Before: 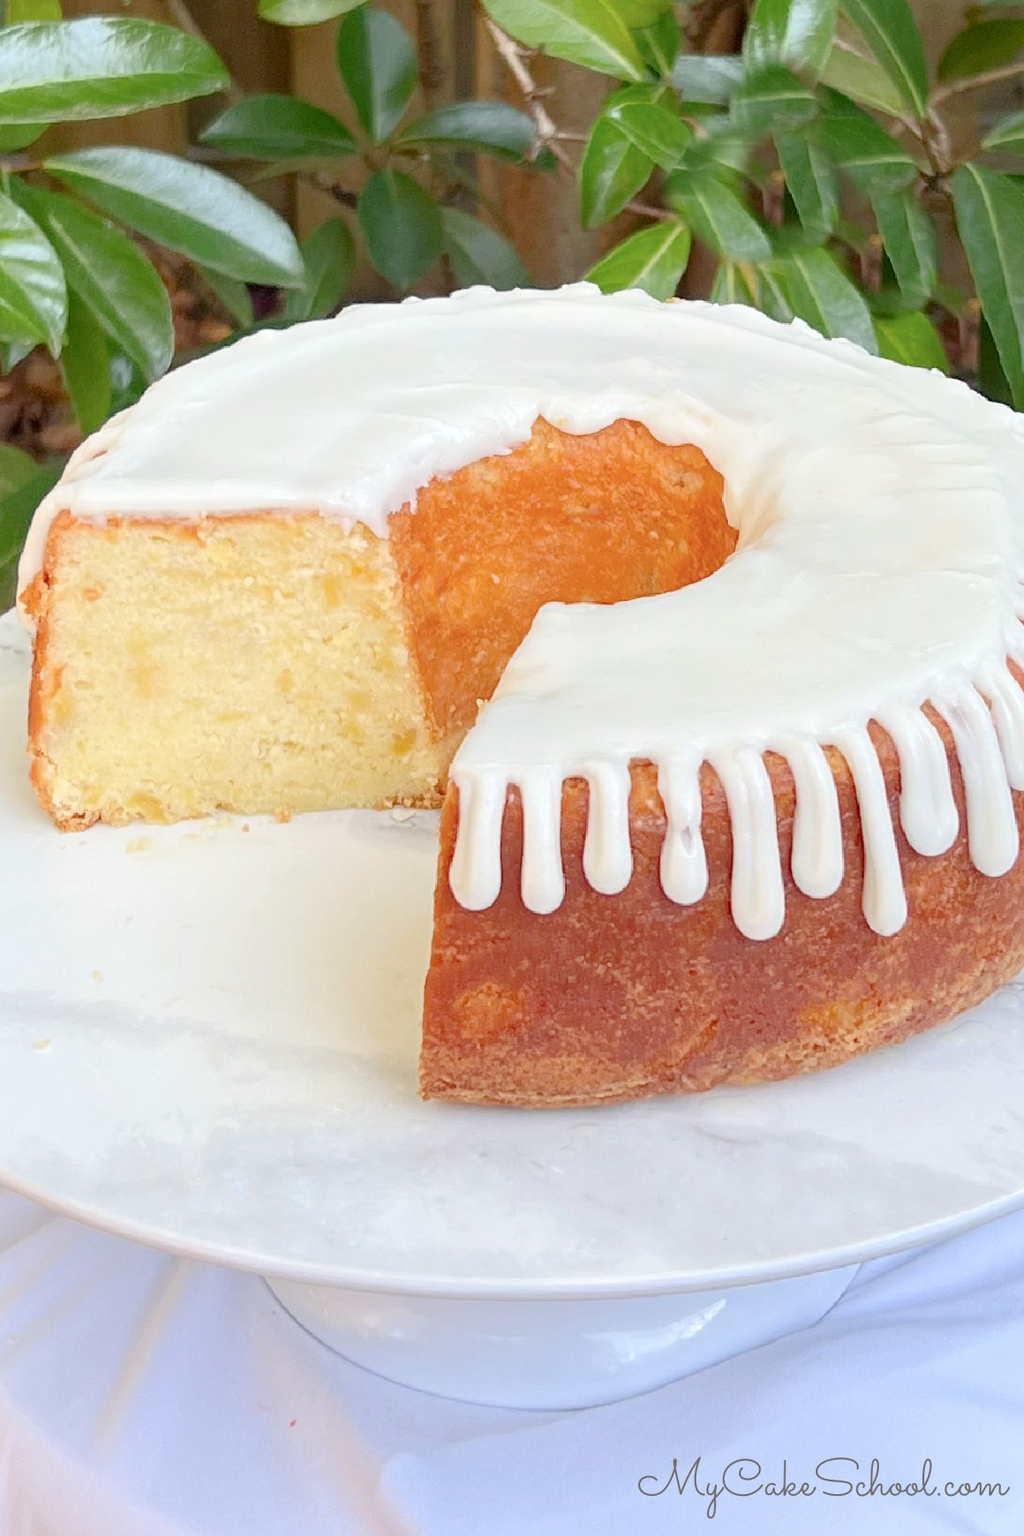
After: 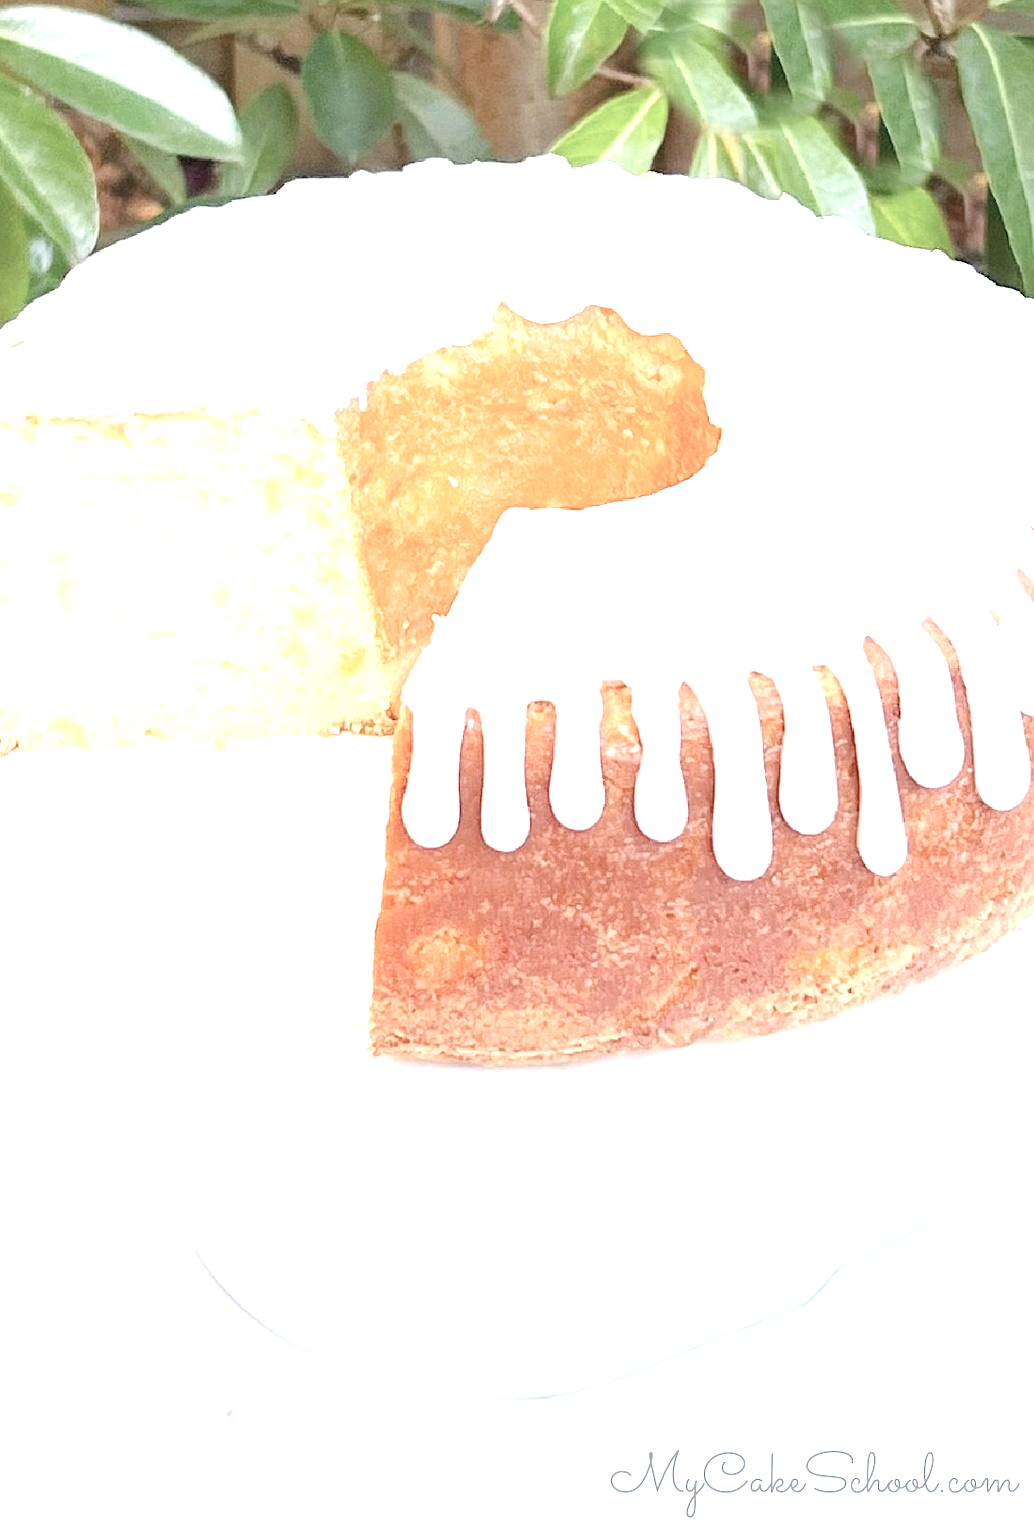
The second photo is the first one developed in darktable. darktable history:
crop and rotate: left 8.262%, top 9.226%
contrast brightness saturation: contrast 0.1, saturation -0.36
exposure: black level correction -0.002, exposure 1.35 EV, compensate highlight preservation false
